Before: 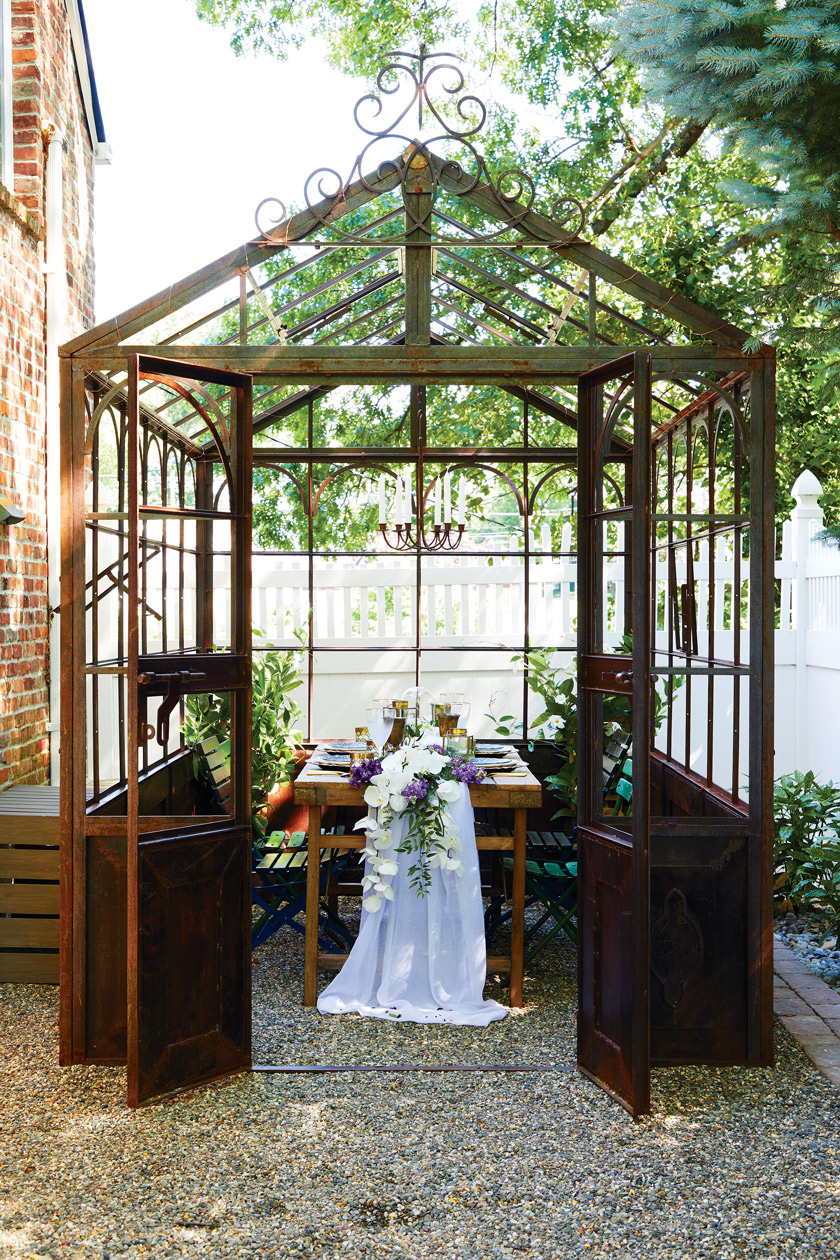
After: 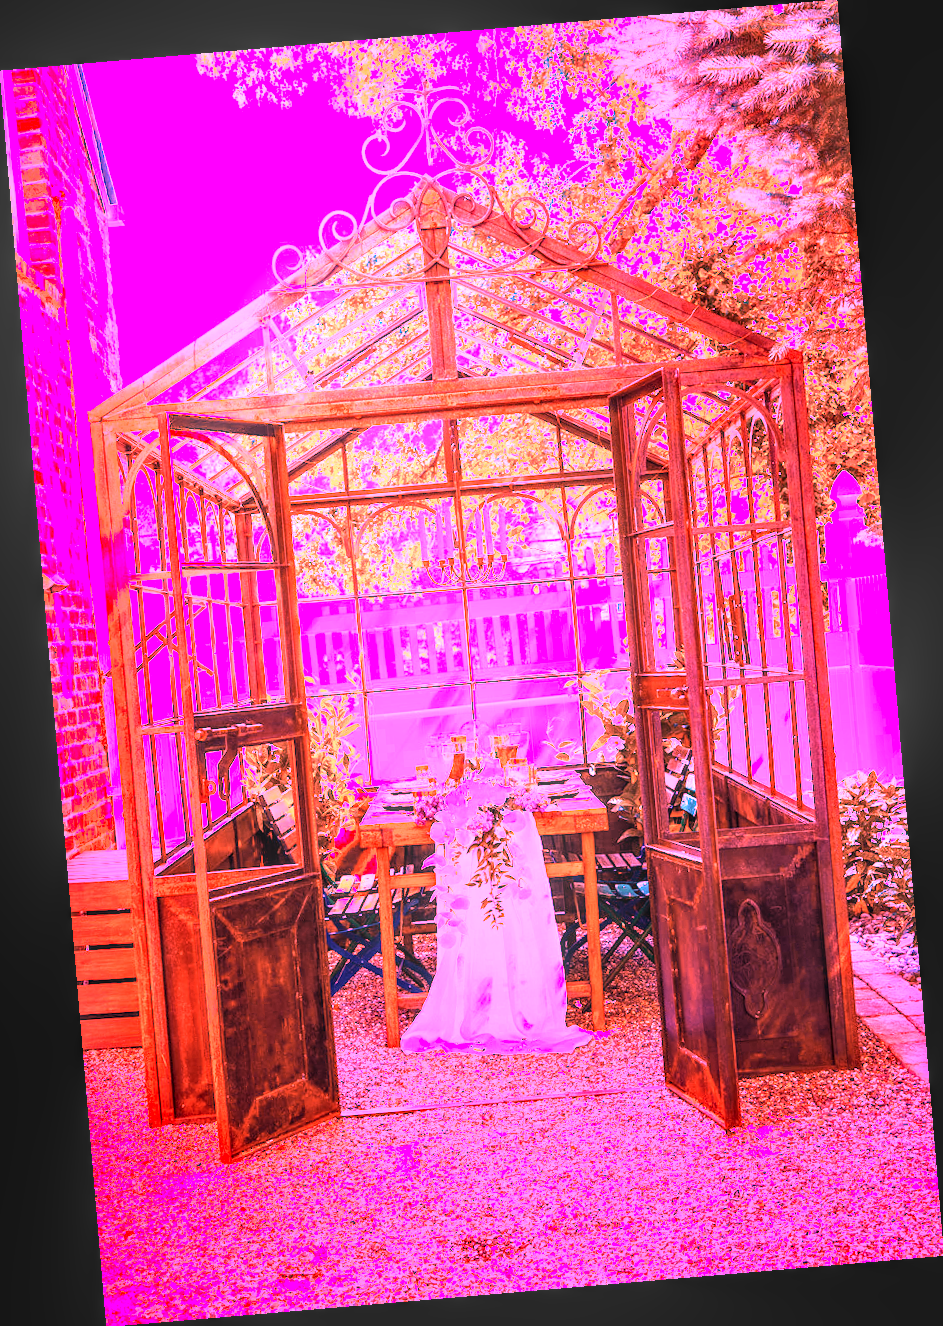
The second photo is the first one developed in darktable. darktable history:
rotate and perspective: rotation -4.86°, automatic cropping off
local contrast: detail 150%
exposure: exposure 0.131 EV, compensate highlight preservation false
white balance: red 4.26, blue 1.802
